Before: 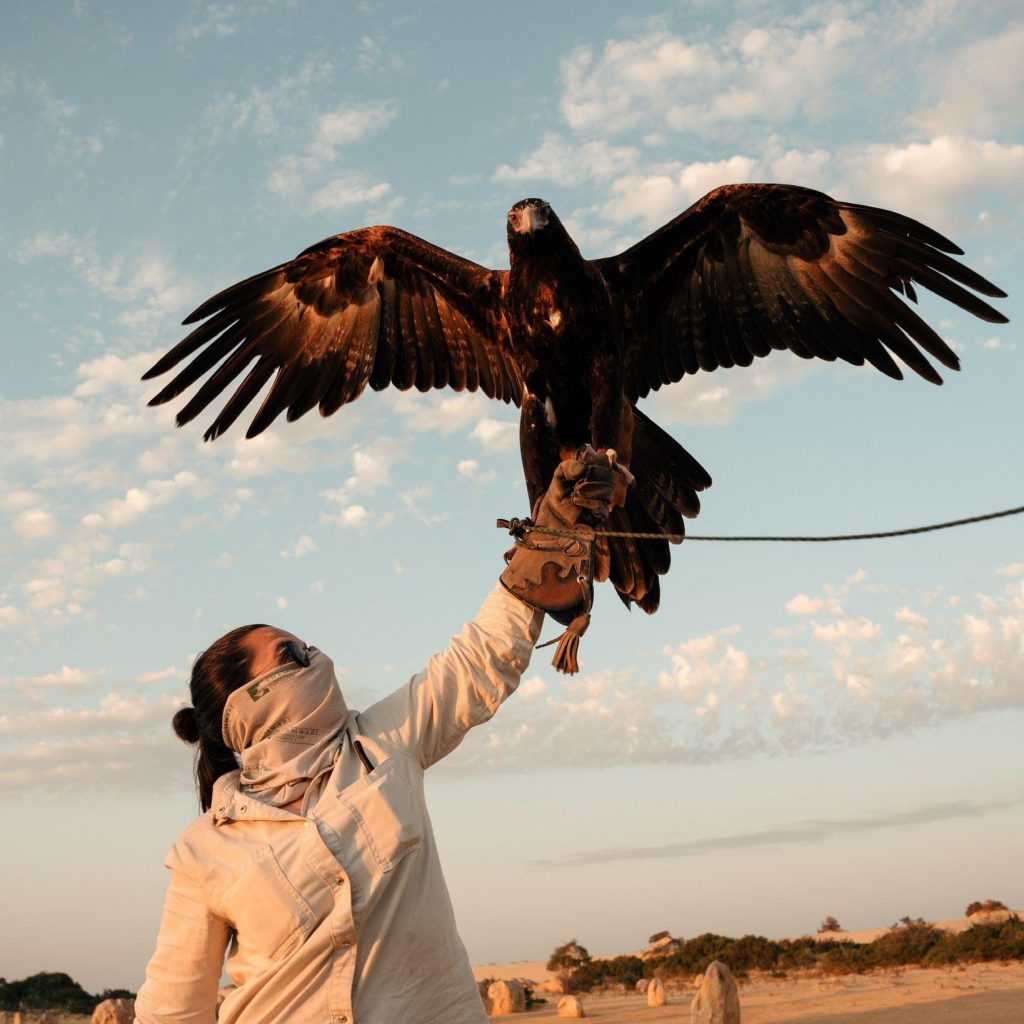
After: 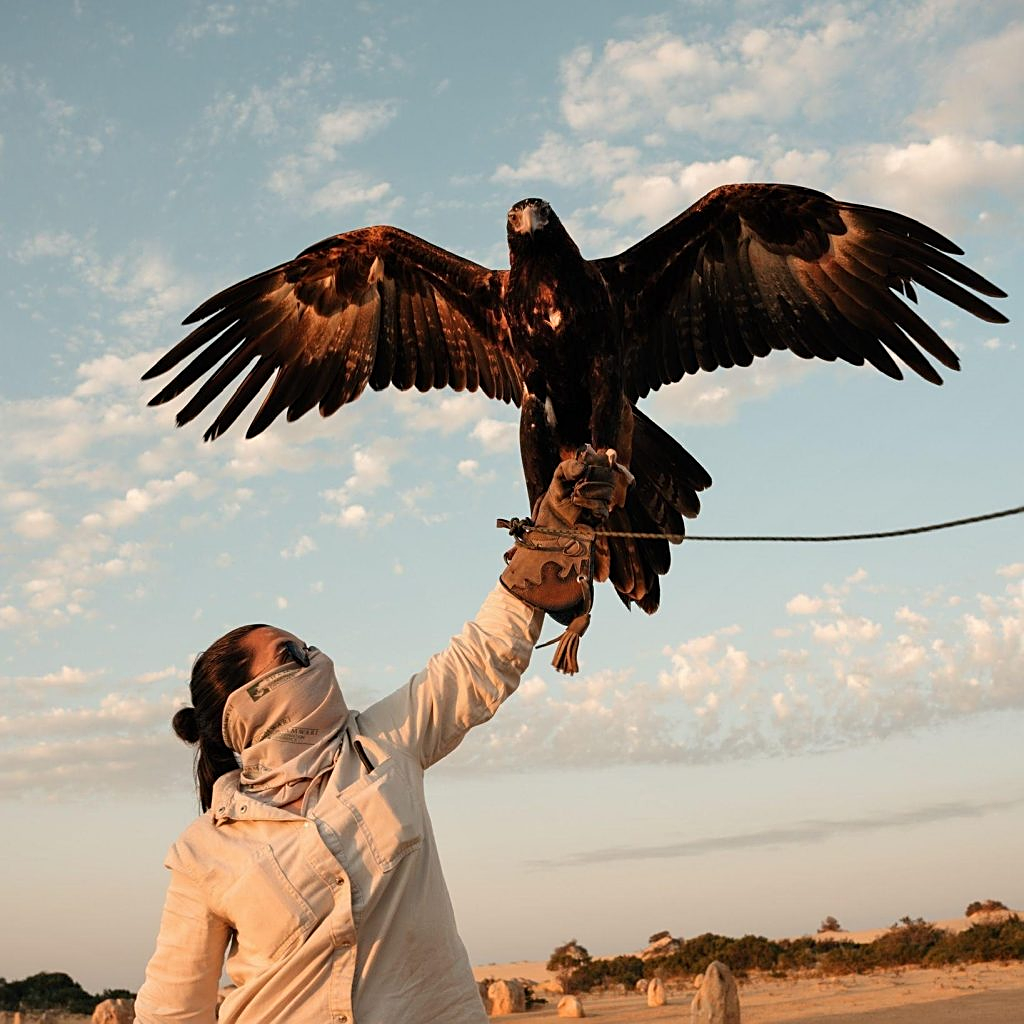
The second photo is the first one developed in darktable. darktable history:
shadows and highlights: shadows 74.02, highlights -23.23, soften with gaussian
sharpen: on, module defaults
